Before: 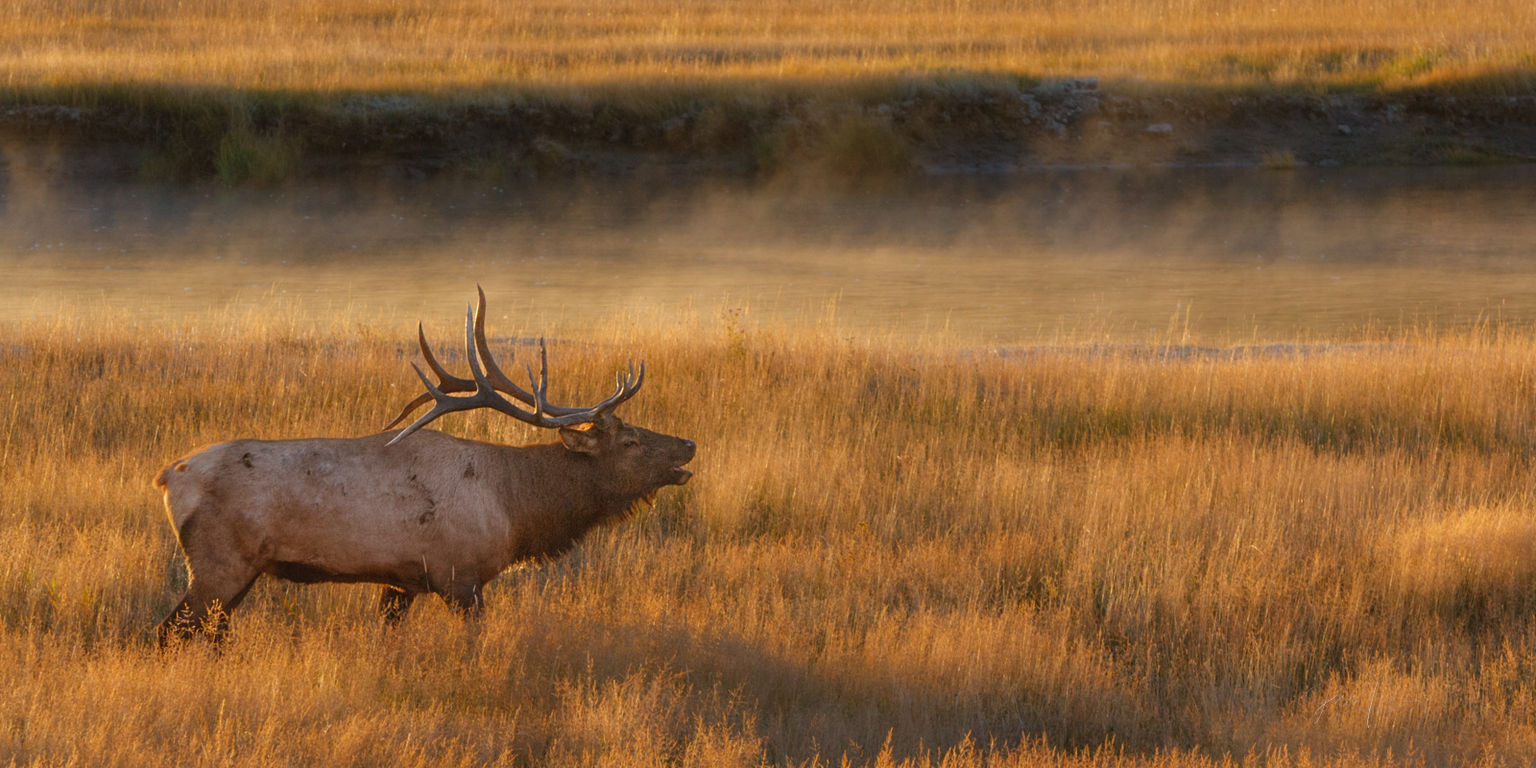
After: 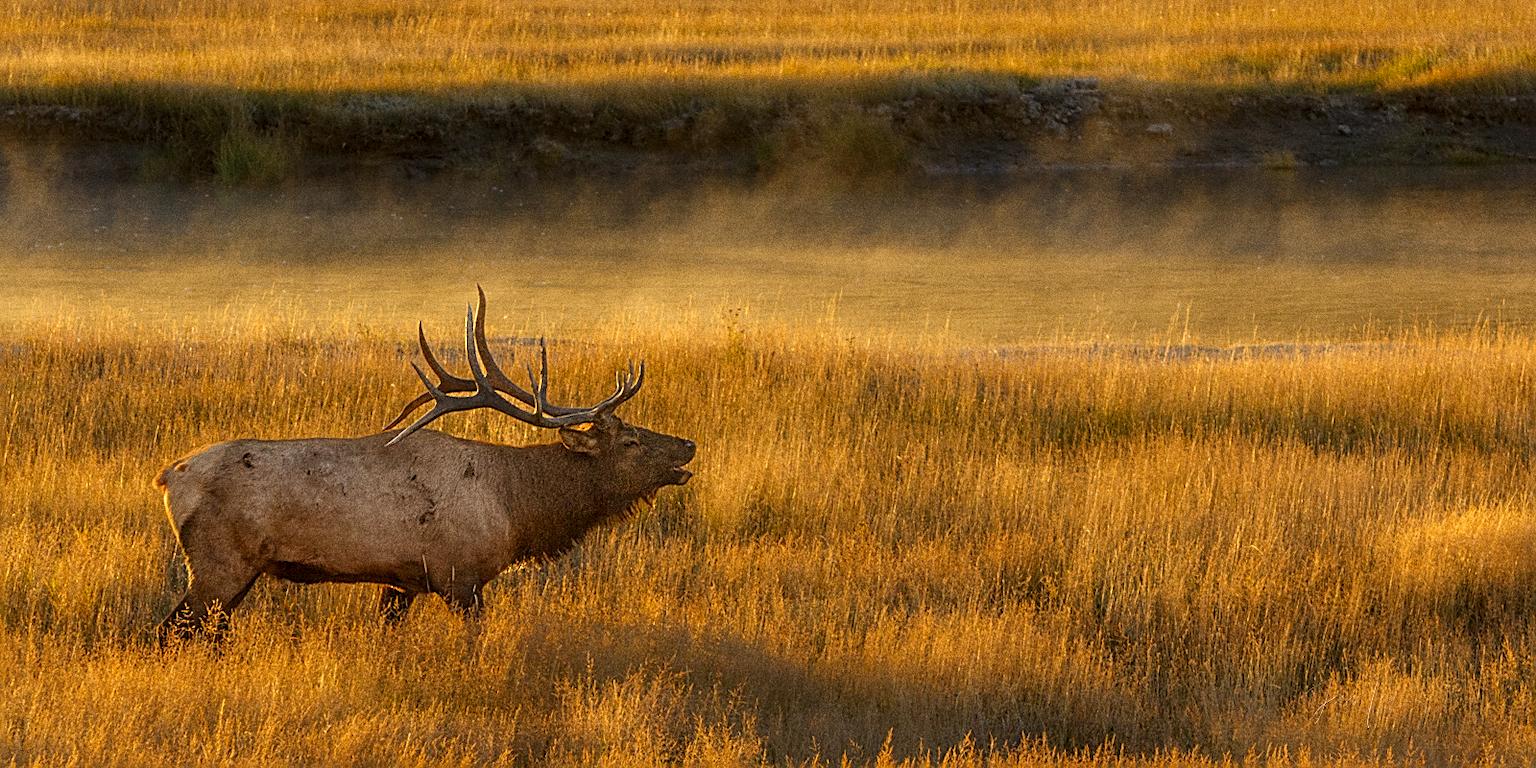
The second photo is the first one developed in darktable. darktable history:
grain: coarseness 0.09 ISO, strength 40%
local contrast: detail 130%
sharpen: amount 0.901
color correction: highlights a* 2.72, highlights b* 22.8
